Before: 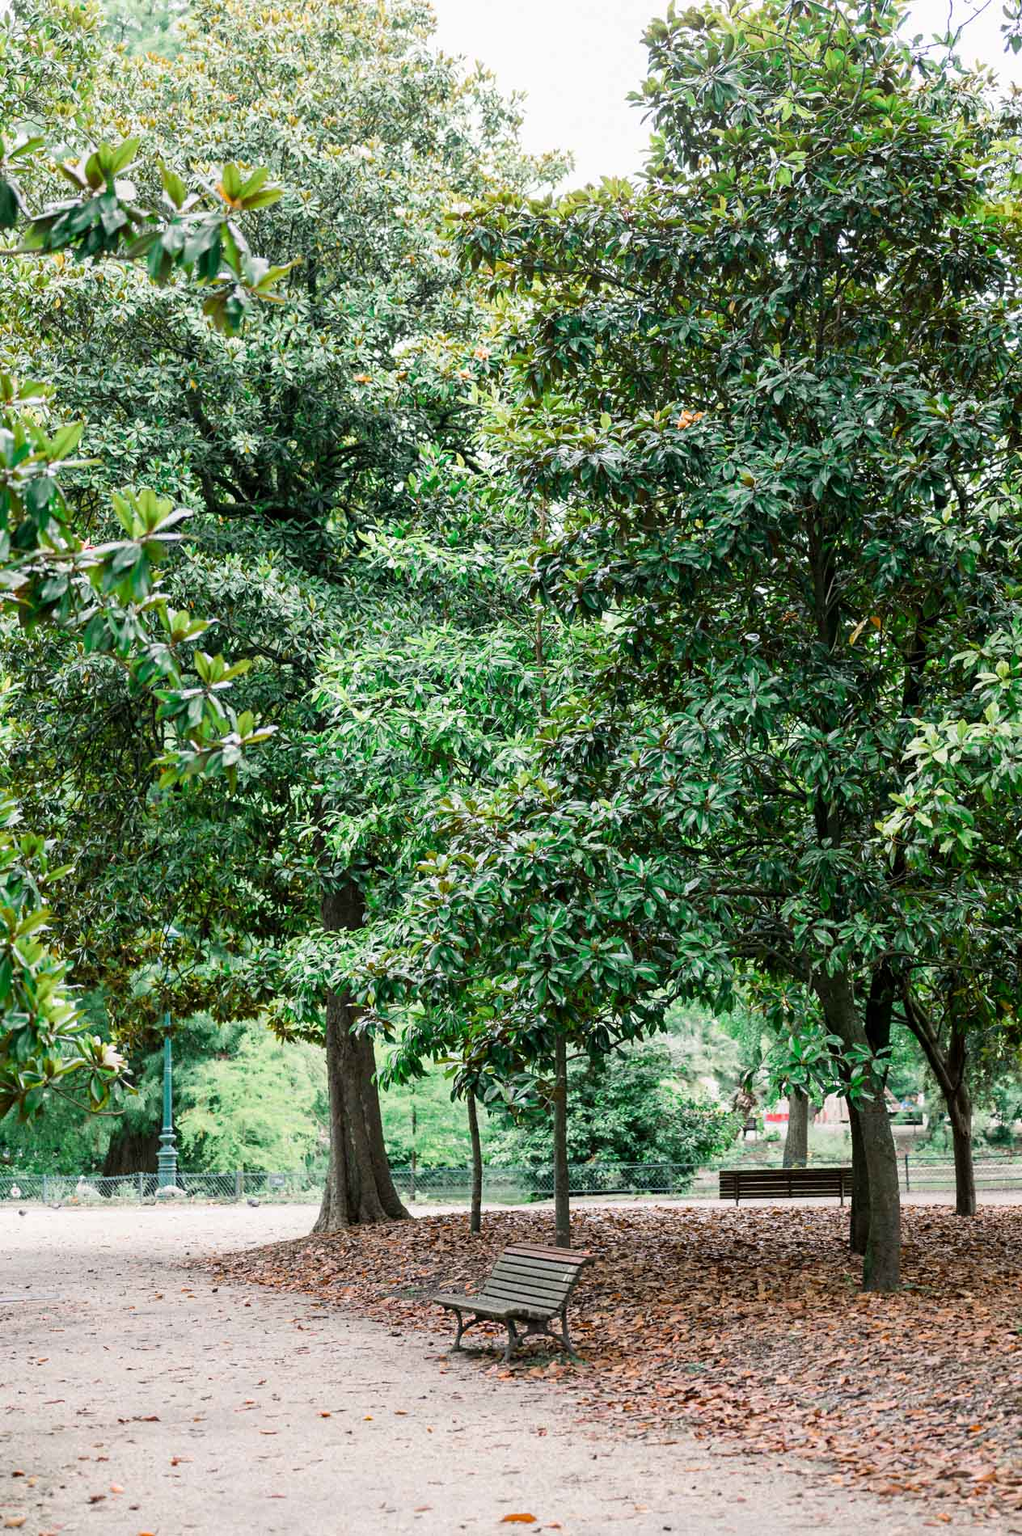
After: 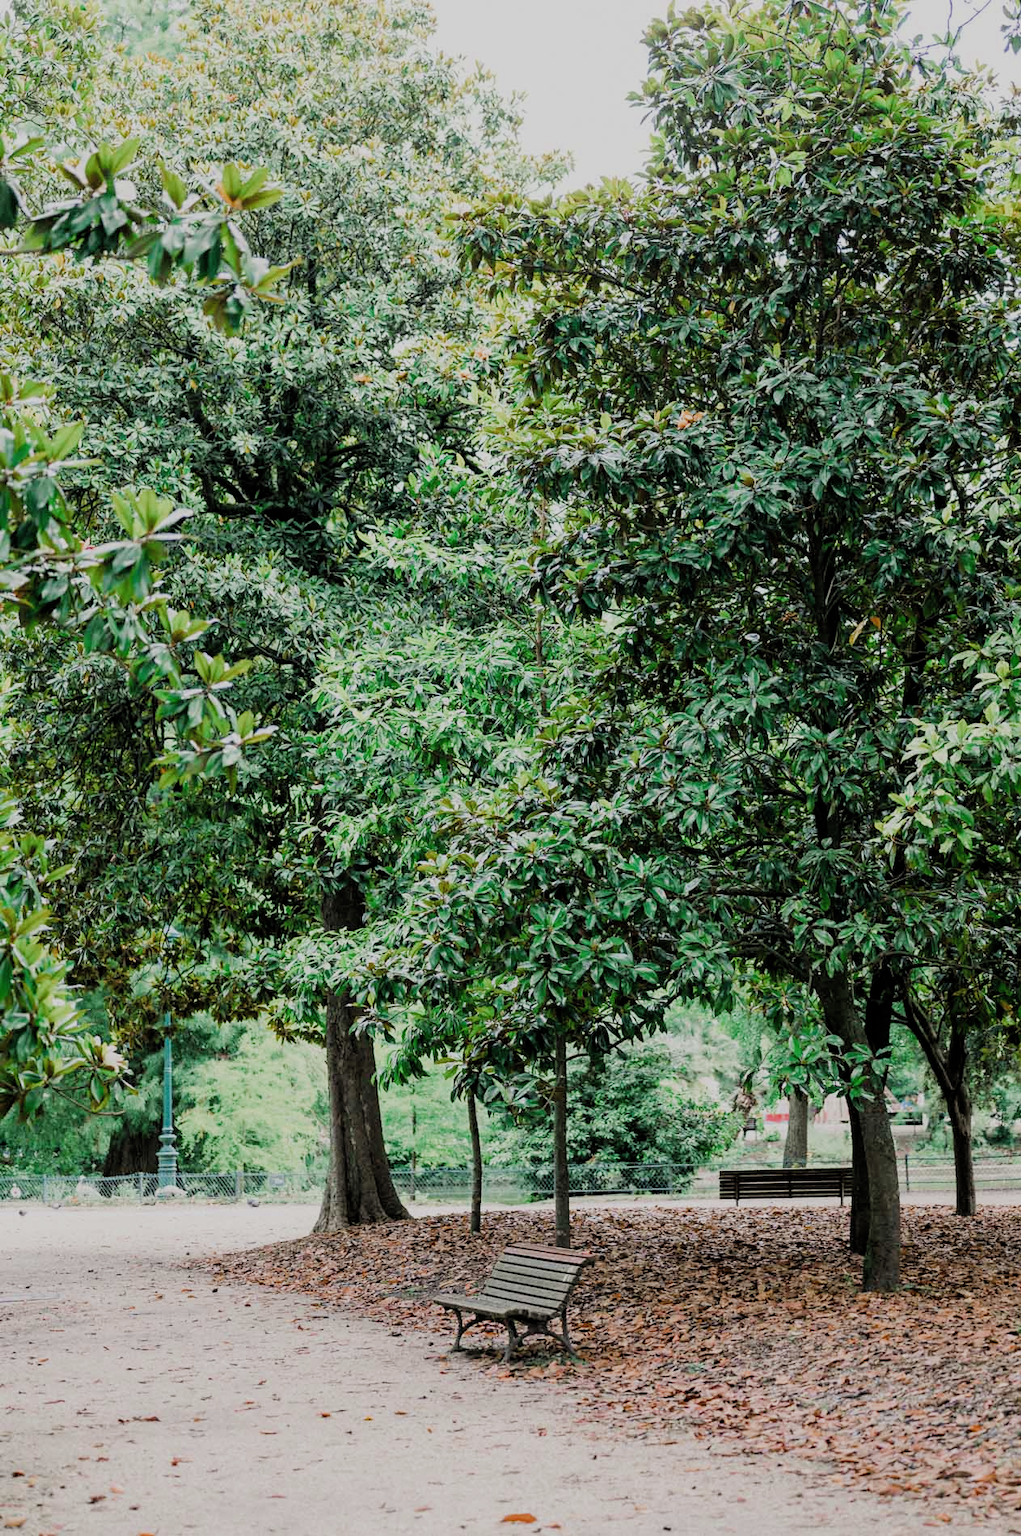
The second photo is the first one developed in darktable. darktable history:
filmic rgb: black relative exposure -7.65 EV, white relative exposure 4.56 EV, hardness 3.61, add noise in highlights 0.001, preserve chrominance max RGB, color science v3 (2019), use custom middle-gray values true, contrast in highlights soft
